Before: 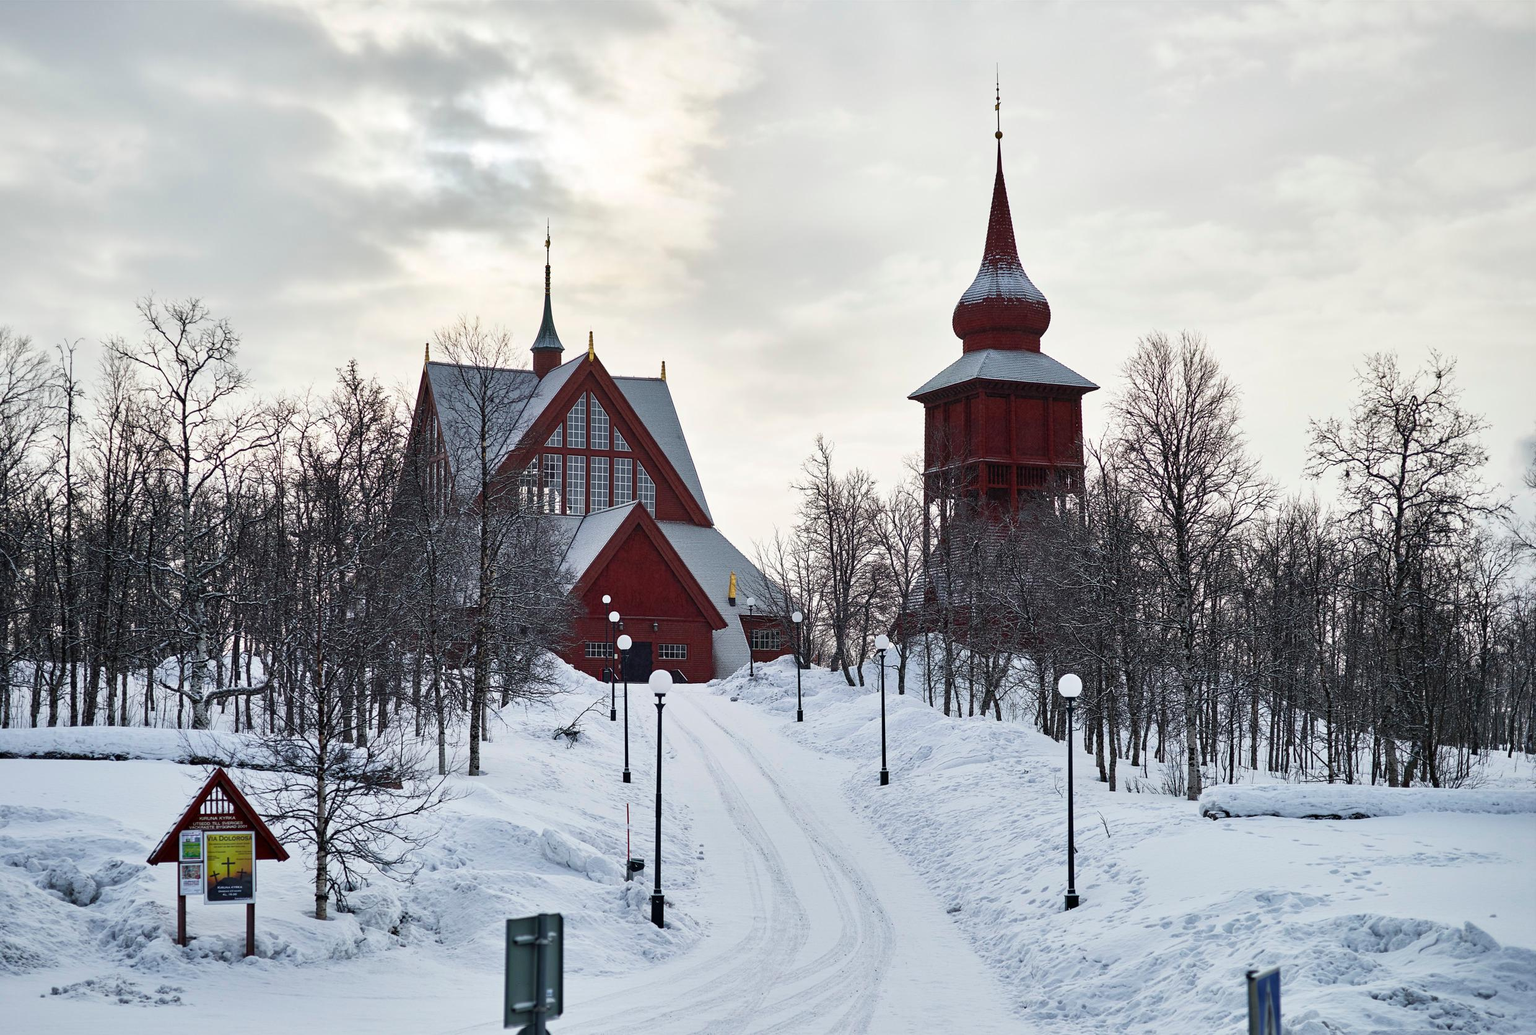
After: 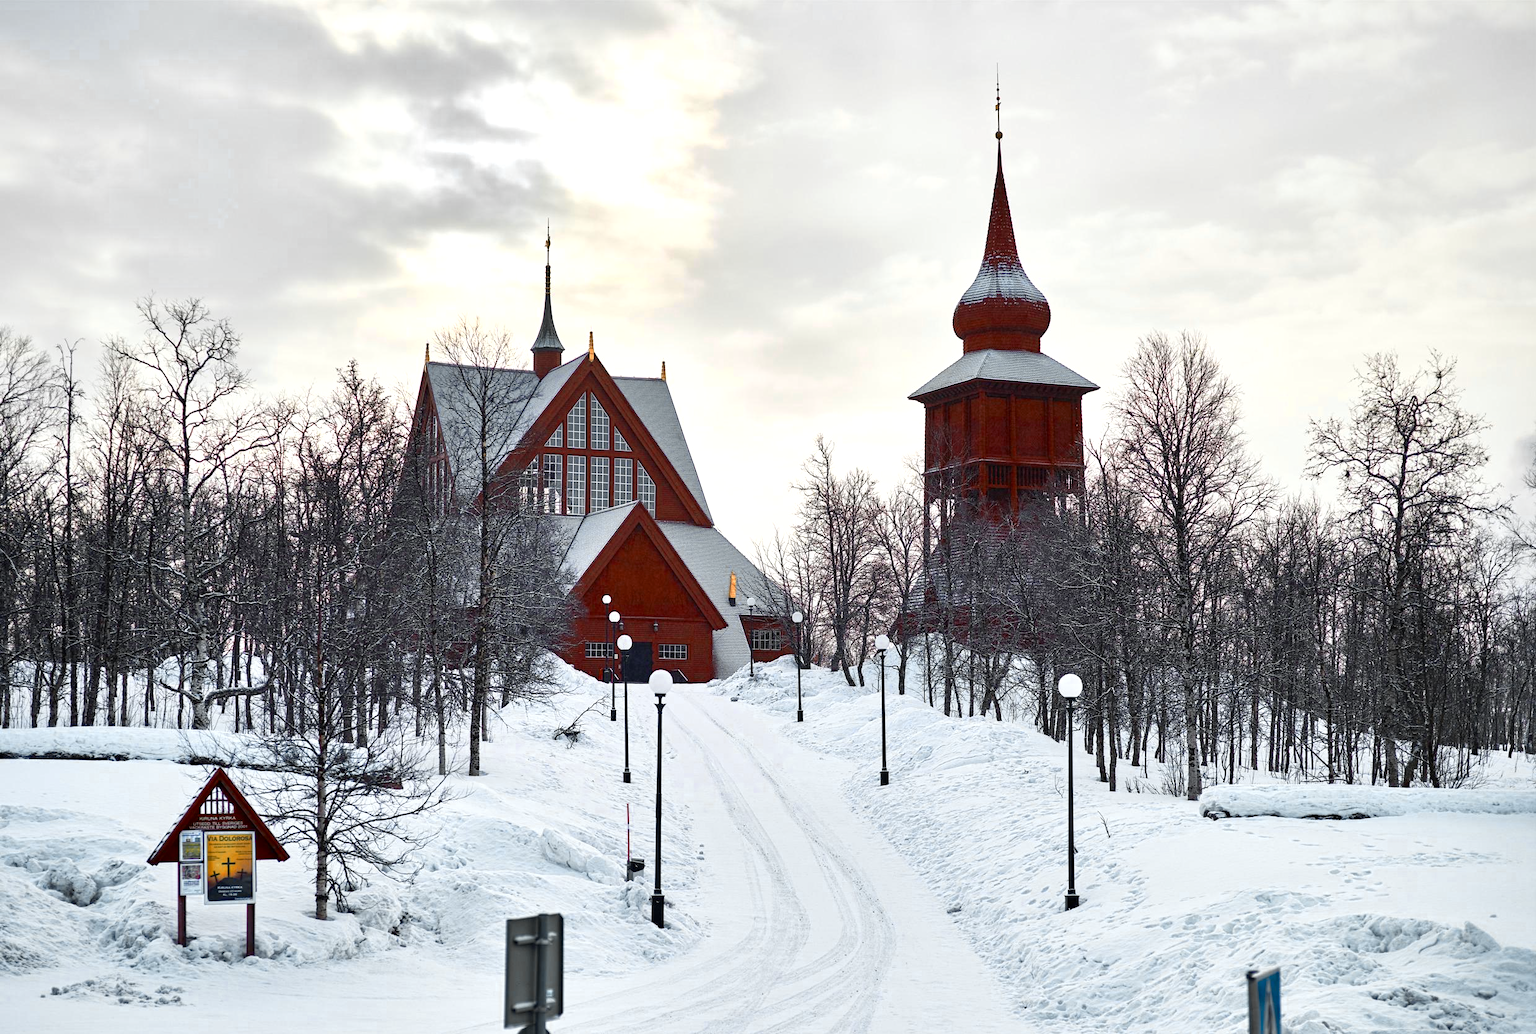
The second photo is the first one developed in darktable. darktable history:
color zones: curves: ch0 [(0.009, 0.528) (0.136, 0.6) (0.255, 0.586) (0.39, 0.528) (0.522, 0.584) (0.686, 0.736) (0.849, 0.561)]; ch1 [(0.045, 0.781) (0.14, 0.416) (0.257, 0.695) (0.442, 0.032) (0.738, 0.338) (0.818, 0.632) (0.891, 0.741) (1, 0.704)]; ch2 [(0, 0.667) (0.141, 0.52) (0.26, 0.37) (0.474, 0.432) (0.743, 0.286)]
exposure: exposure 0.2 EV, compensate highlight preservation false
